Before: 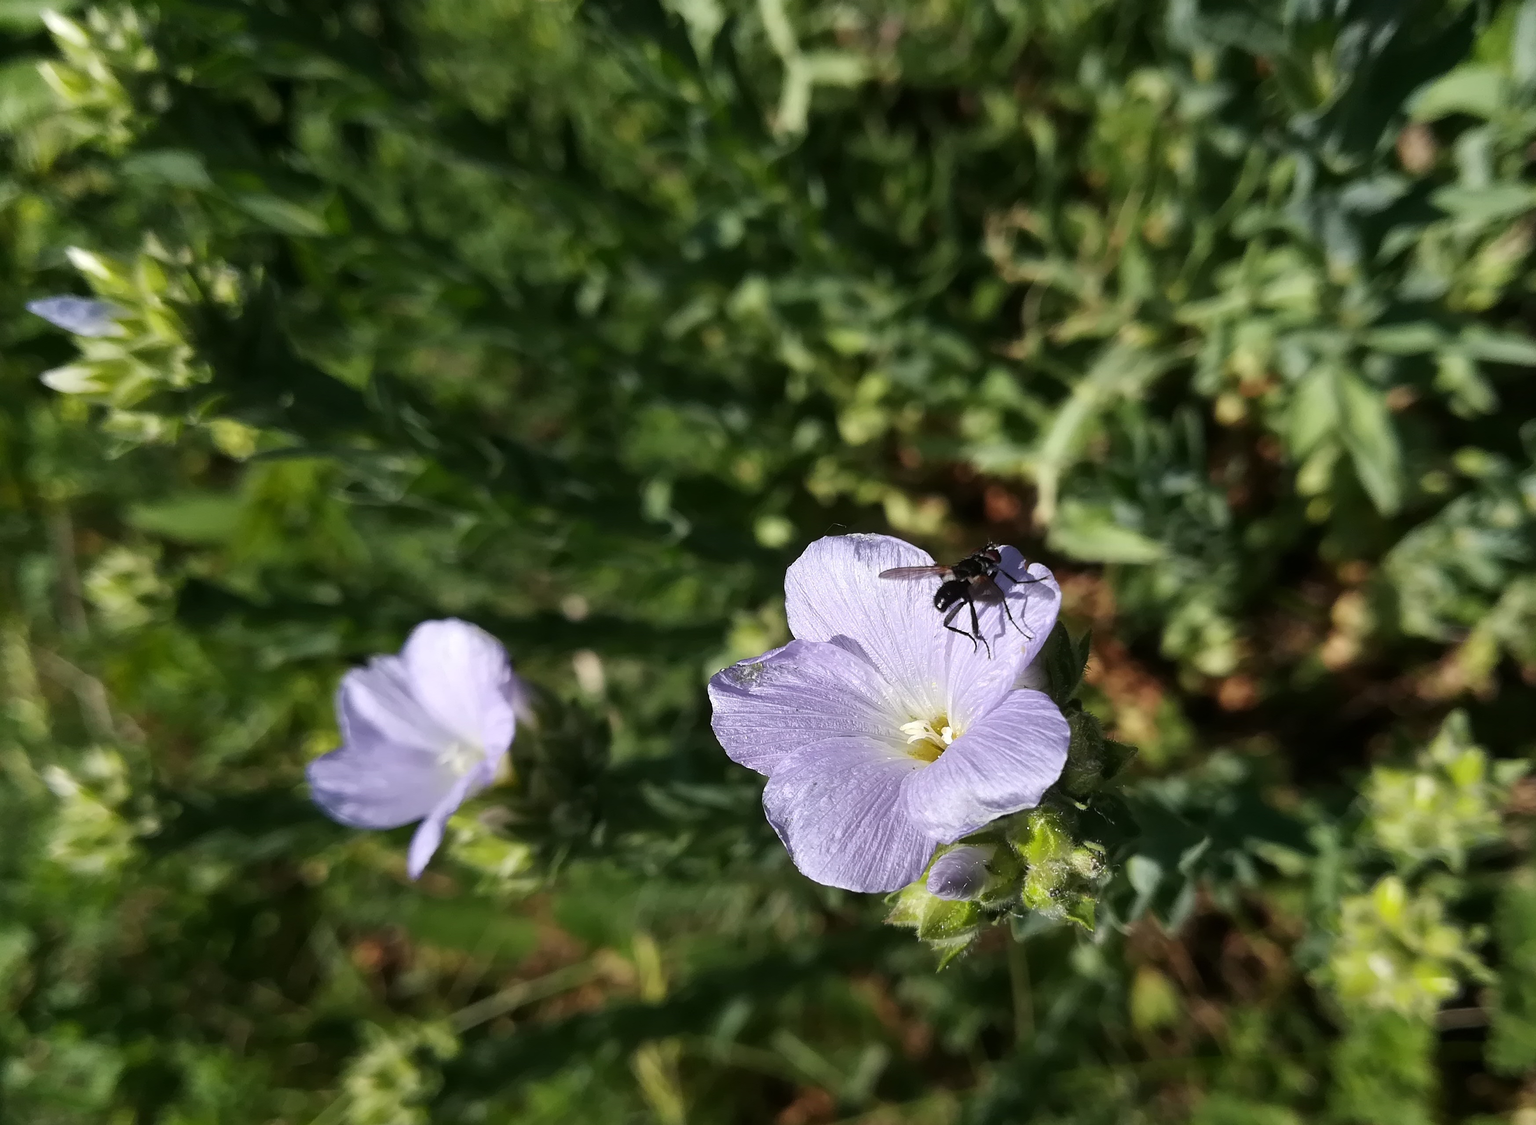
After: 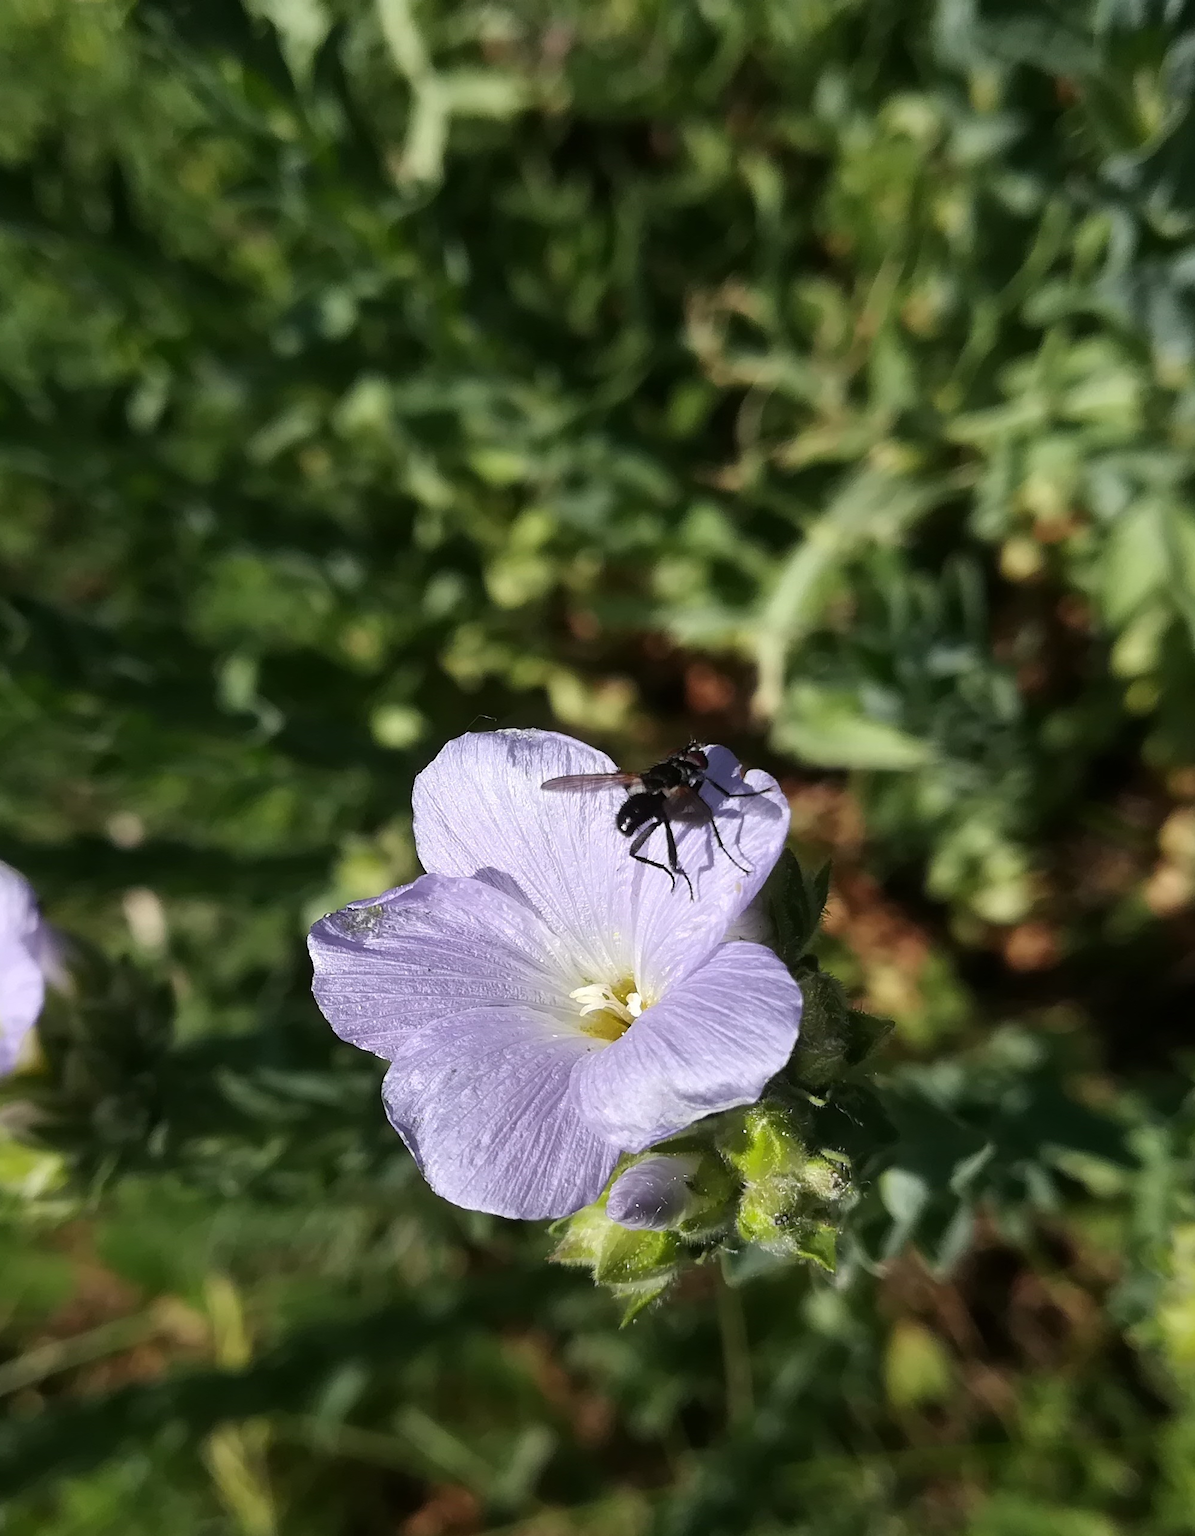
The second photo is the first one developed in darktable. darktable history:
crop: left 31.472%, top 0.013%, right 11.527%
